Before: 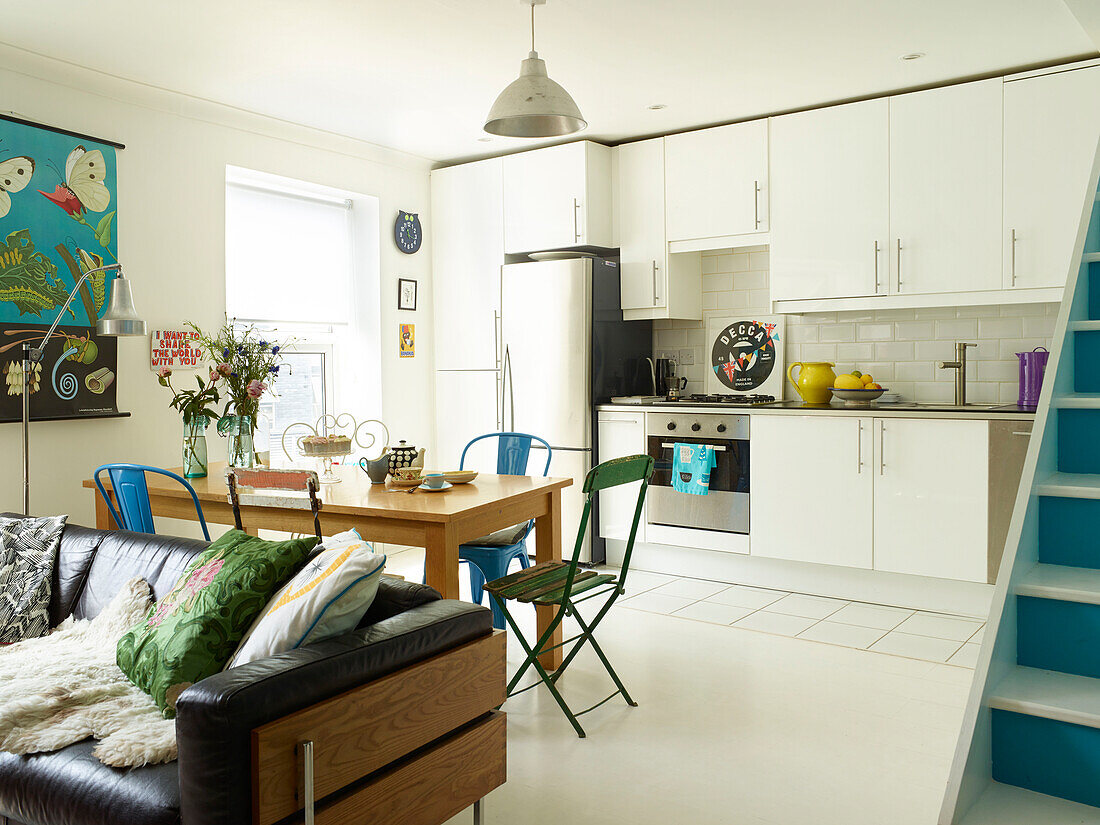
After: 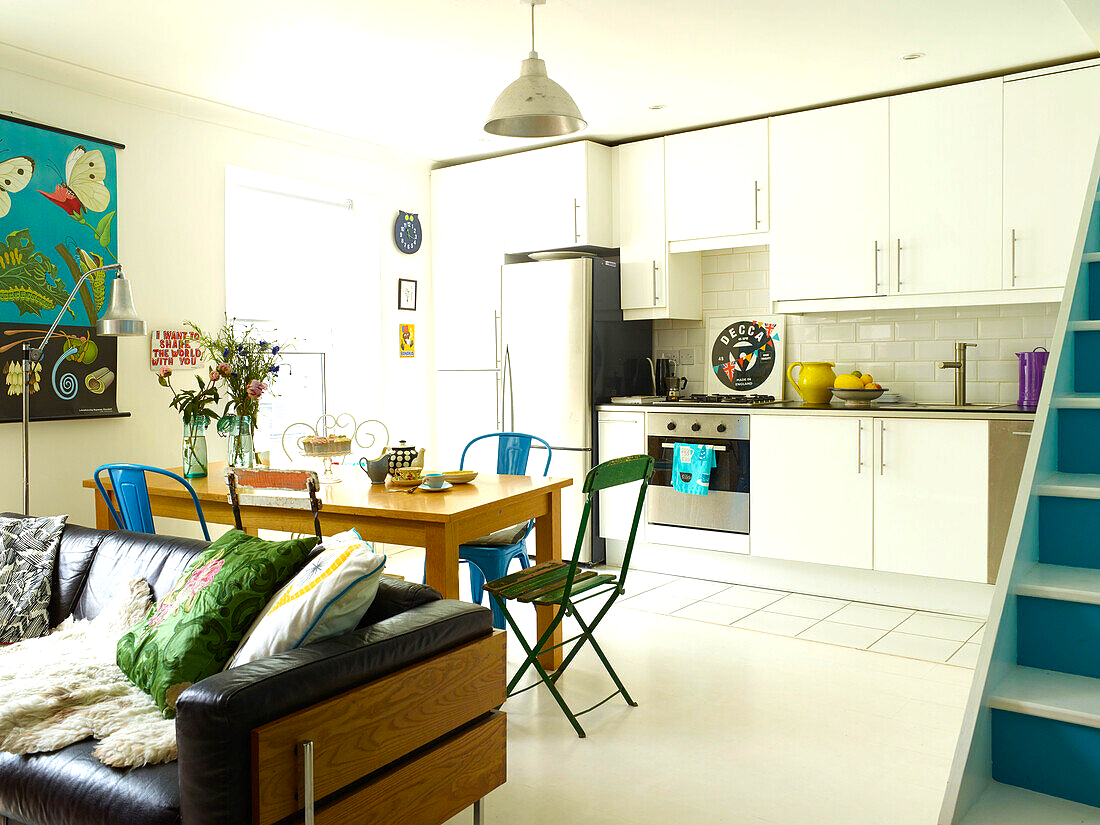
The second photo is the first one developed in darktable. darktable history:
color balance rgb: perceptual saturation grading › global saturation 30.081%, perceptual brilliance grading › highlights 10.304%, perceptual brilliance grading › mid-tones 4.812%
